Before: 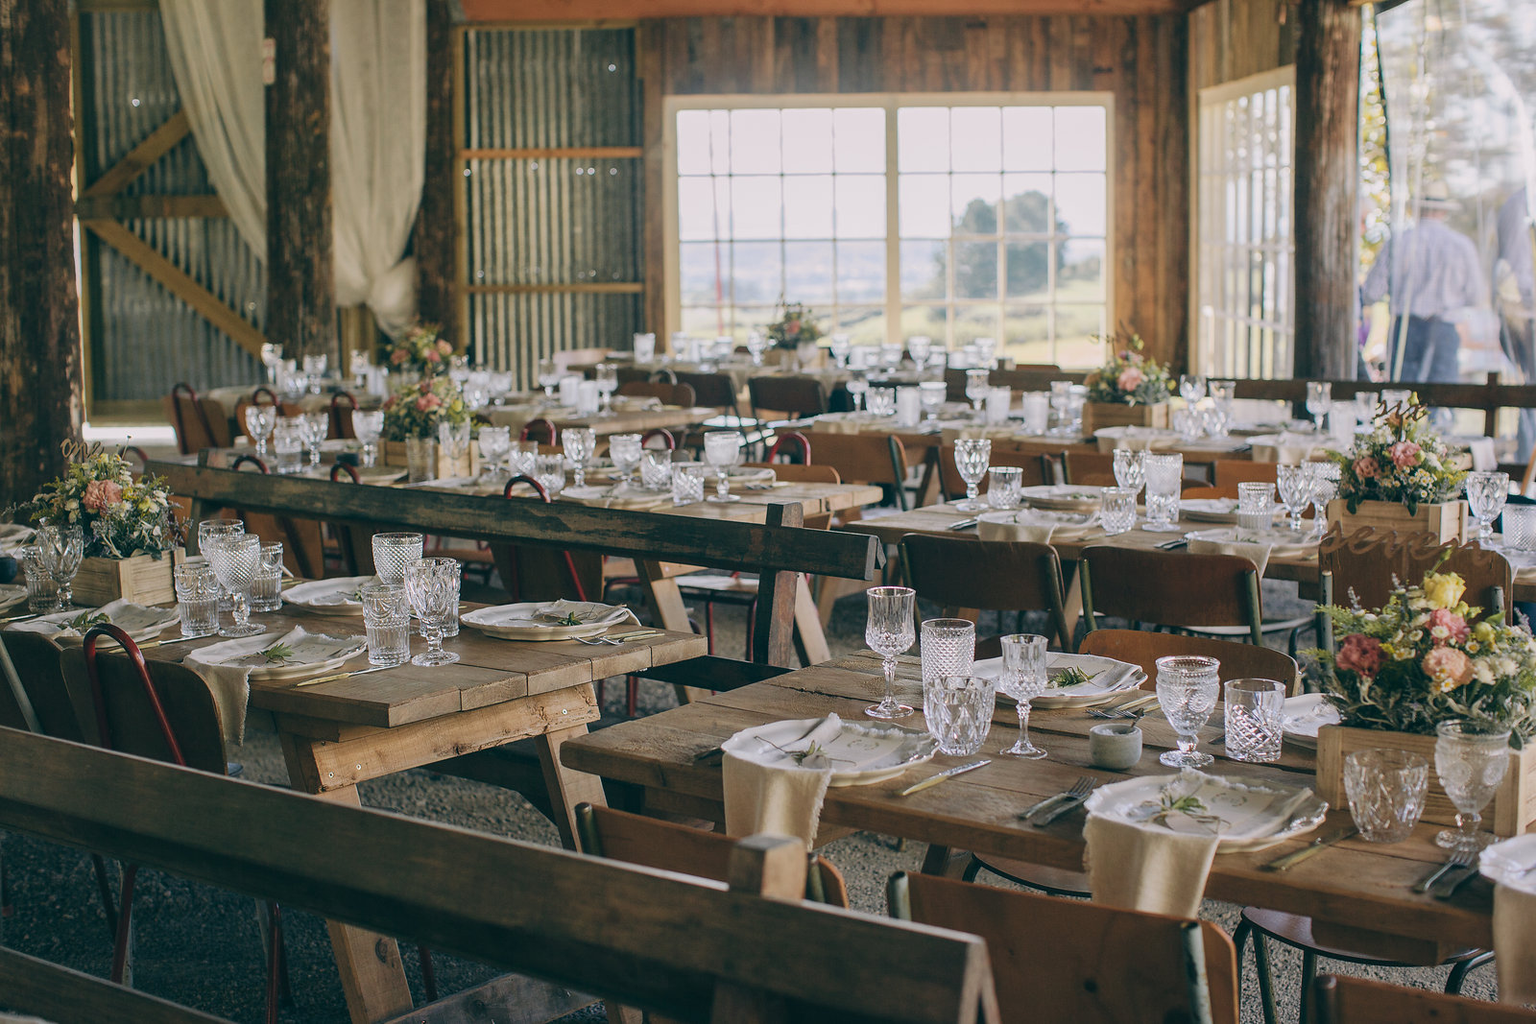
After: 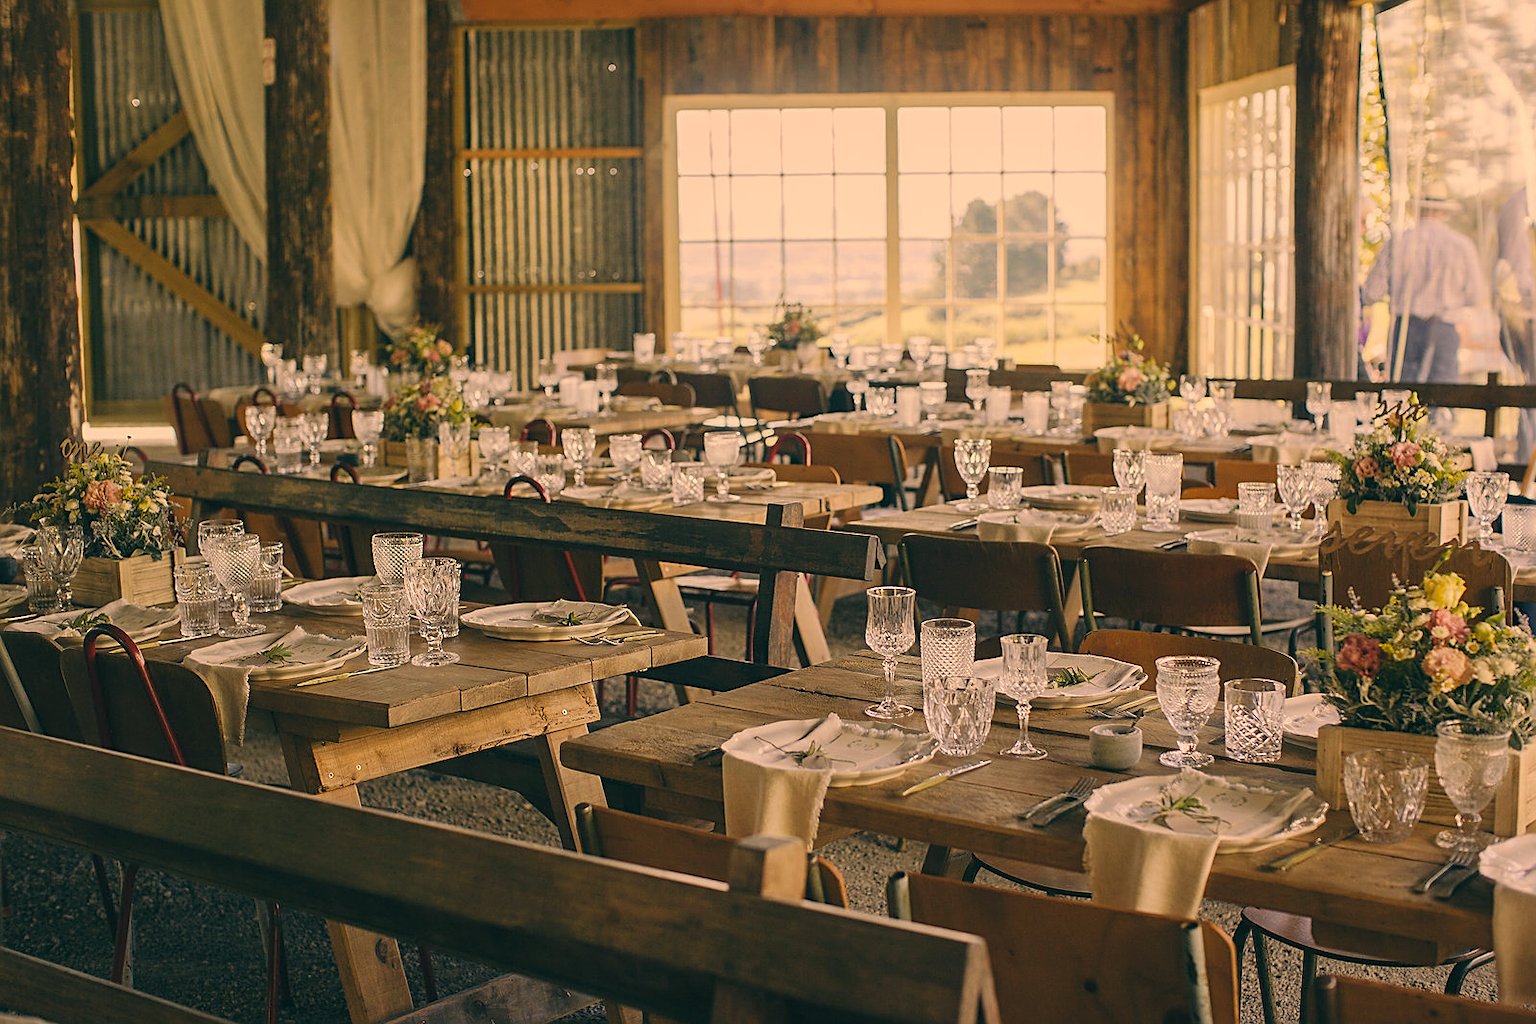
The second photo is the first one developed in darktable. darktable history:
color correction: highlights a* 14.89, highlights b* 32.09
sharpen: on, module defaults
